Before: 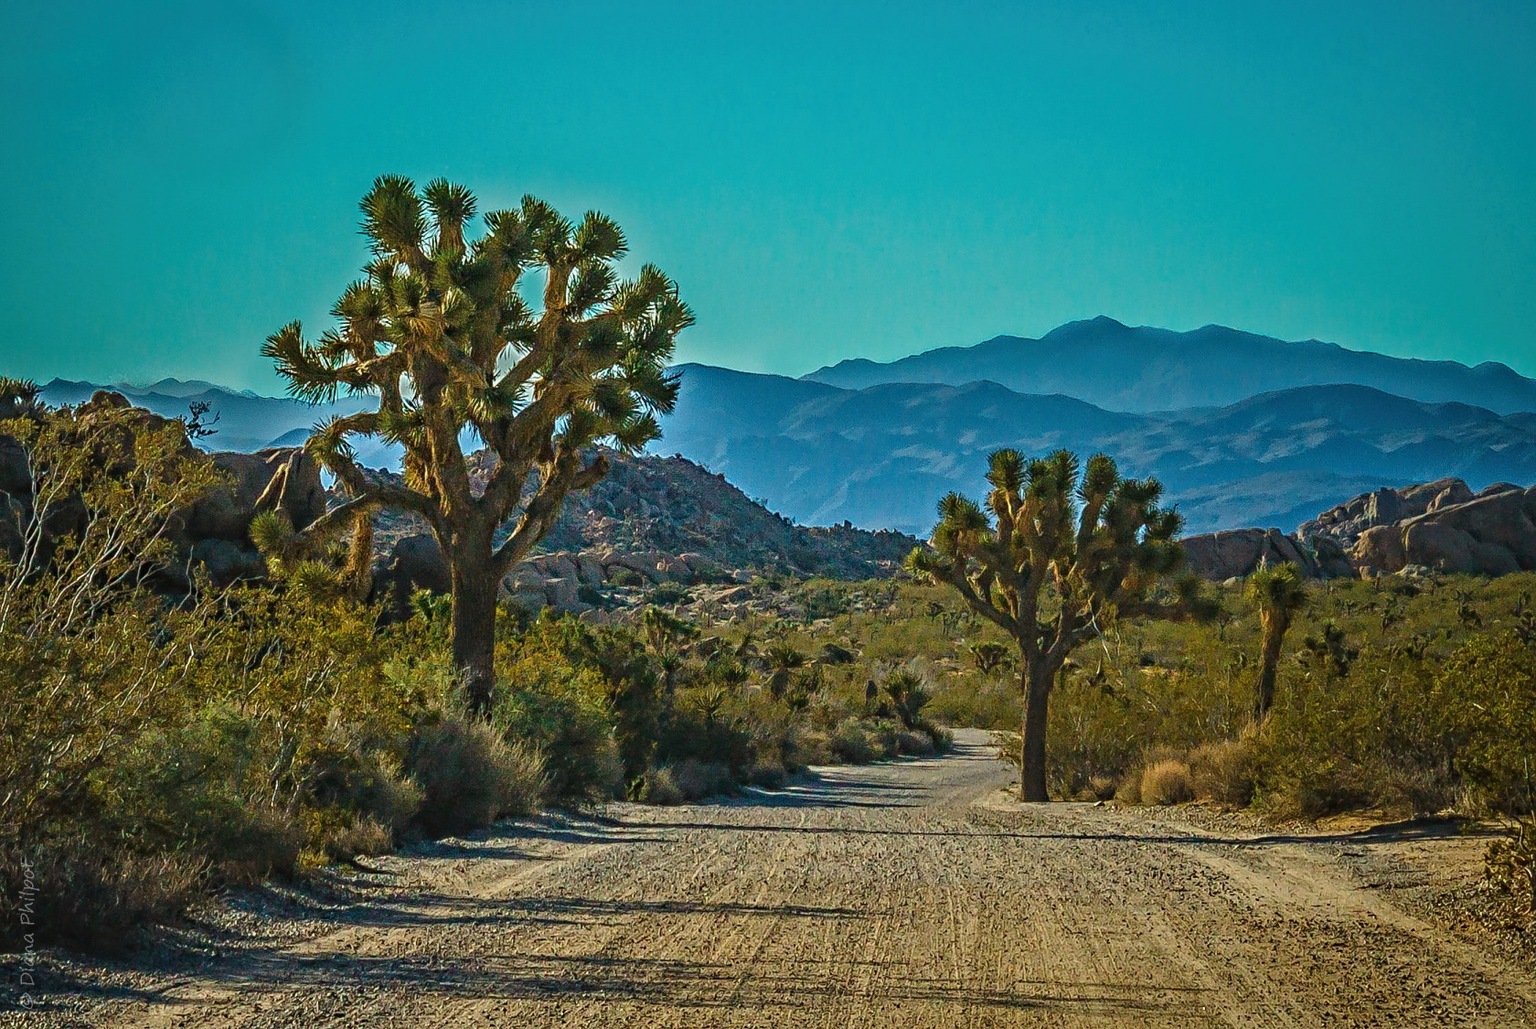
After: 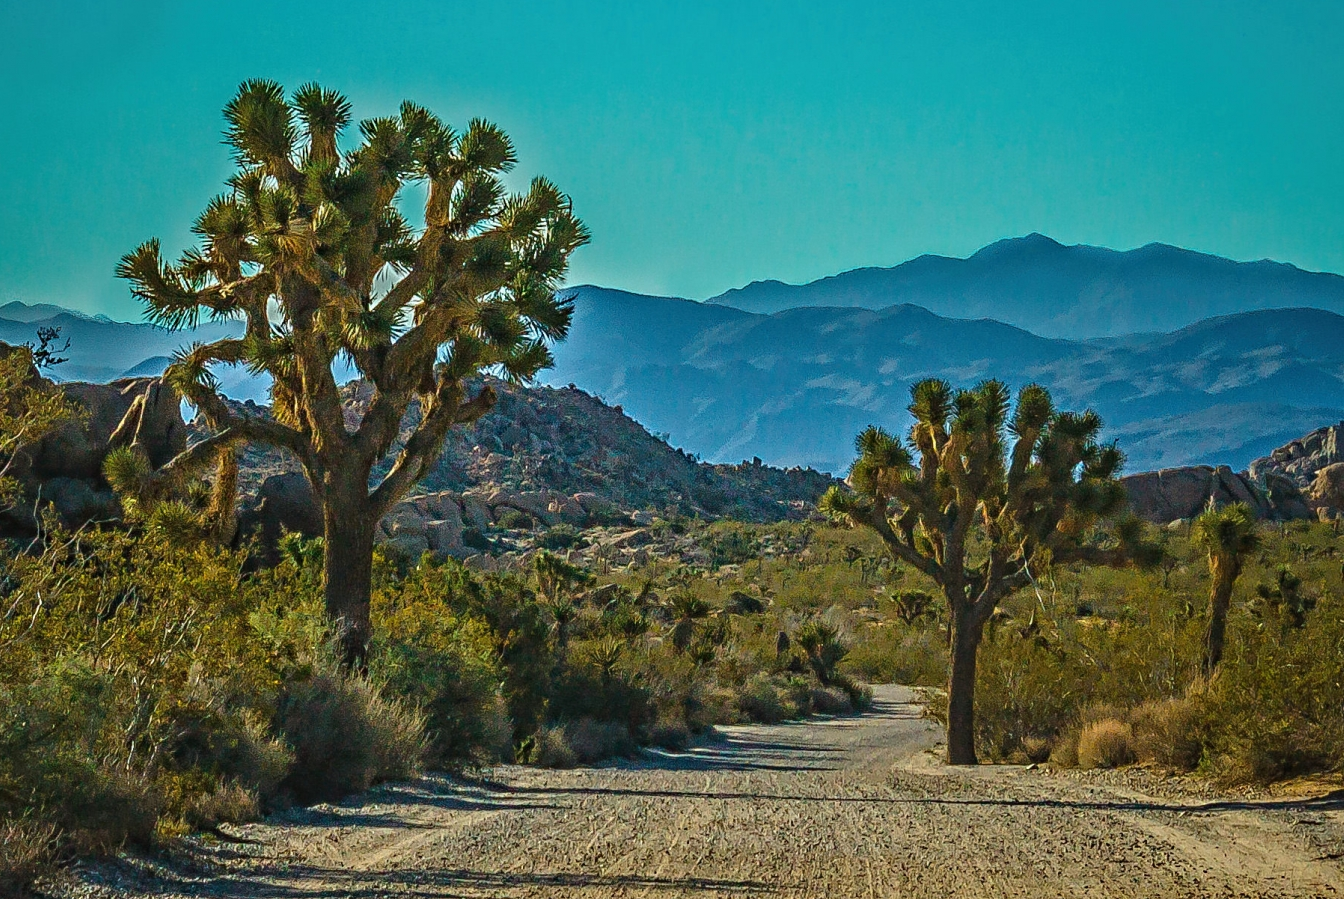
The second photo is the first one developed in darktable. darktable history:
crop and rotate: left 10.142%, top 9.959%, right 9.855%, bottom 10.067%
